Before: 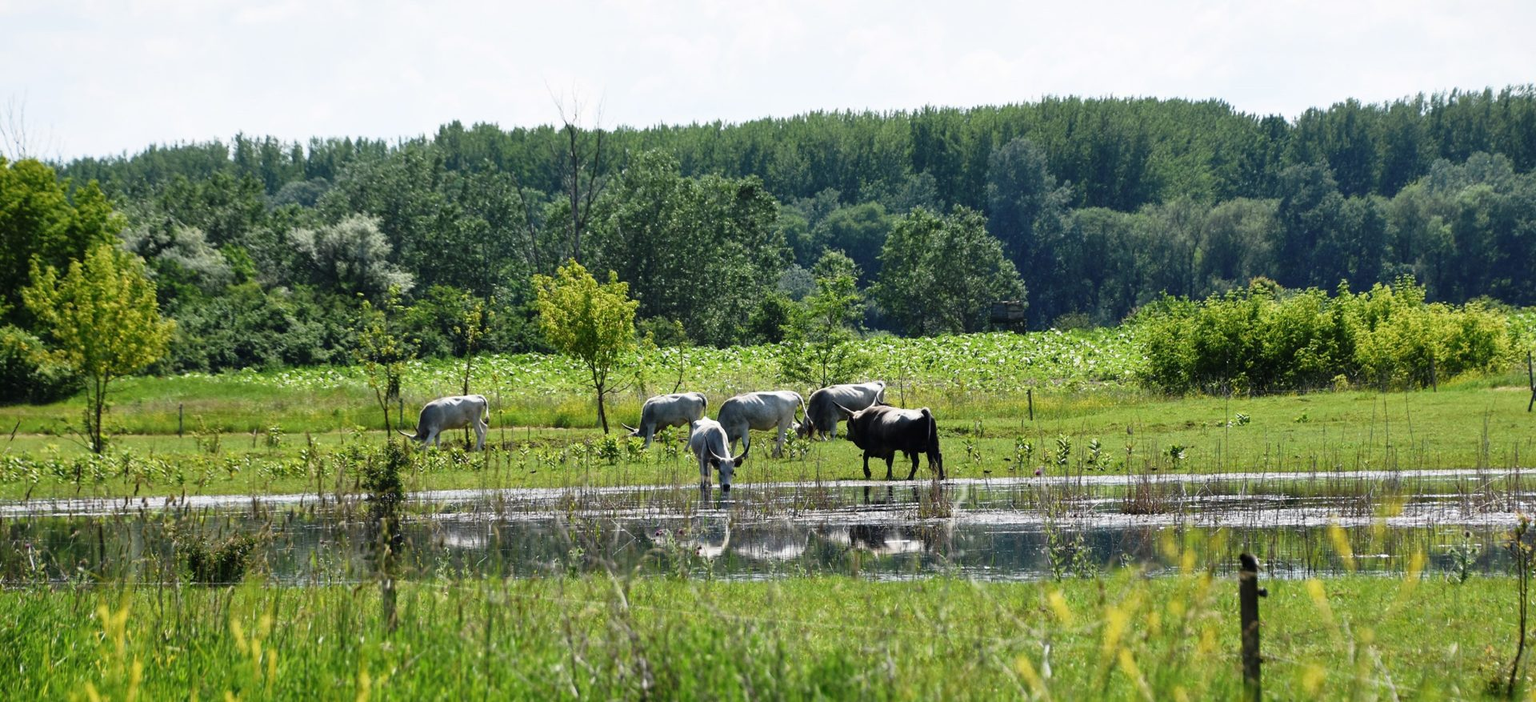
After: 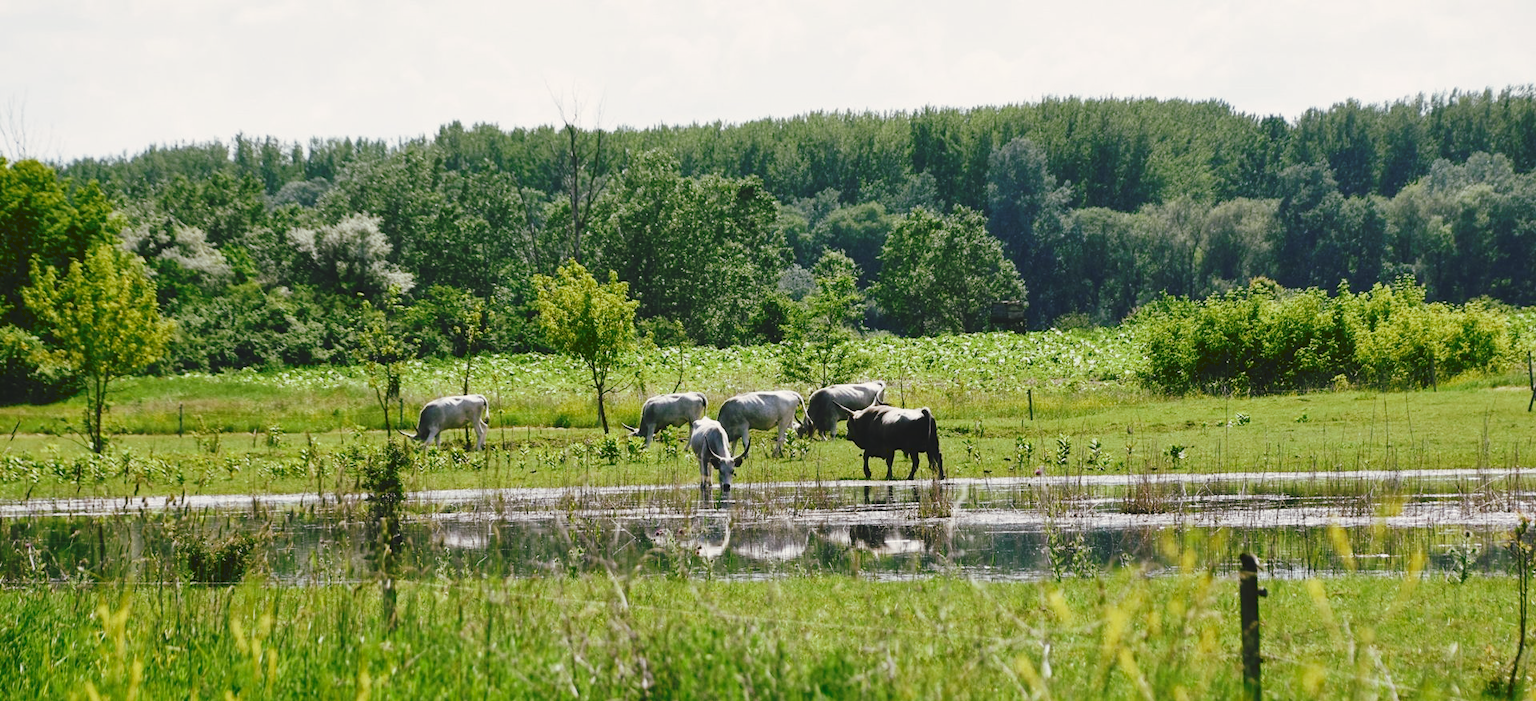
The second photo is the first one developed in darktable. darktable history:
tone curve: curves: ch0 [(0, 0) (0.003, 0.068) (0.011, 0.079) (0.025, 0.092) (0.044, 0.107) (0.069, 0.121) (0.1, 0.134) (0.136, 0.16) (0.177, 0.198) (0.224, 0.242) (0.277, 0.312) (0.335, 0.384) (0.399, 0.461) (0.468, 0.539) (0.543, 0.622) (0.623, 0.691) (0.709, 0.763) (0.801, 0.833) (0.898, 0.909) (1, 1)], preserve colors none
color look up table: target L [93.26, 88.95, 88.76, 87.04, 81.19, 74.19, 66.21, 59.57, 53.59, 51.72, 37.84, 42.35, 29.36, 17.64, 200.58, 81.9, 73.17, 70.64, 64.86, 59.51, 54.16, 52.85, 49.08, 45.46, 31.16, 21.78, 0.588, 86.97, 70.58, 64.71, 70.96, 58.33, 67.66, 52.54, 51.74, 52.71, 41.17, 42.03, 35.74, 32.34, 28.16, 19.54, 8.311, 93.18, 87.63, 76.35, 71.92, 61.39, 54.12], target a [-11.33, -34.62, -40.16, -2.193, -19.1, -31.15, -21.88, -62.14, -16.1, -12.1, -36.97, -36.34, -18.24, -30.92, 0, 2.829, 36.24, 32.56, 14.83, 62.35, 24.89, 69.11, 43.74, 68.36, 48.35, 17.23, -0.726, 22.08, 52.21, 2.195, 34.61, 78.61, 62.48, 66.66, 29.05, 29.81, 22.93, 58.02, 45.37, 0.134, 0.968, 32.28, 19.57, -6.323, -50.55, -9.103, -41.86, 1.912, -9.239], target b [30.82, 58.42, 23.68, 8.046, 37.32, 16.01, 66.15, 54.92, 51.54, 15.59, 39.92, 21.94, 41.77, 19.99, 0, 74.09, 19.89, 61.39, 41.6, 25.97, 56.67, 10.73, 50.28, 64.75, 40.01, 28.35, 0.657, -11.26, -12.7, 1.452, -34.45, -30.41, -39.02, -22, -3.943, -32.07, -56.6, -46.21, 6.564, 5.564, -15.72, -38.6, -21.37, 2.03, -6.919, -21.12, -12.47, -51.28, -35.01], num patches 49
